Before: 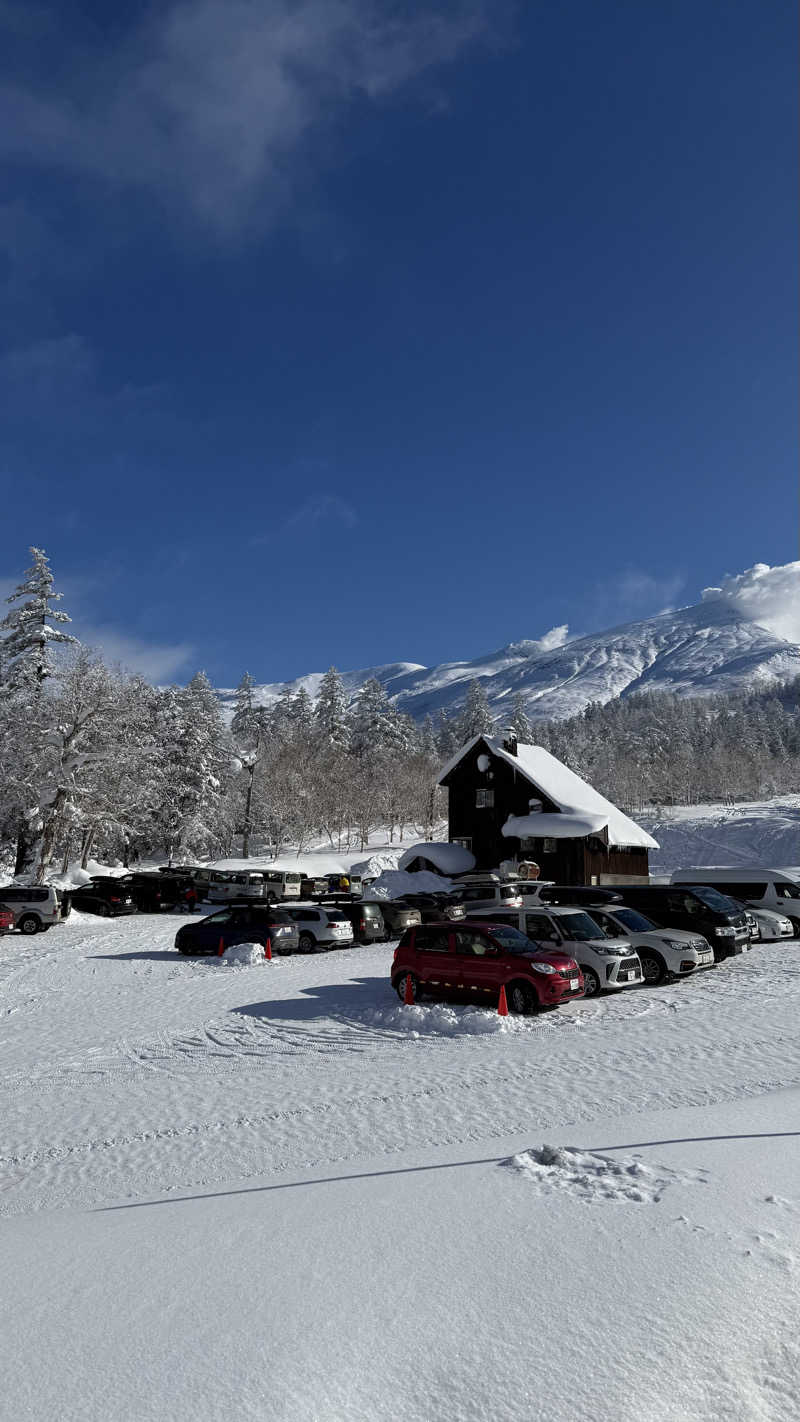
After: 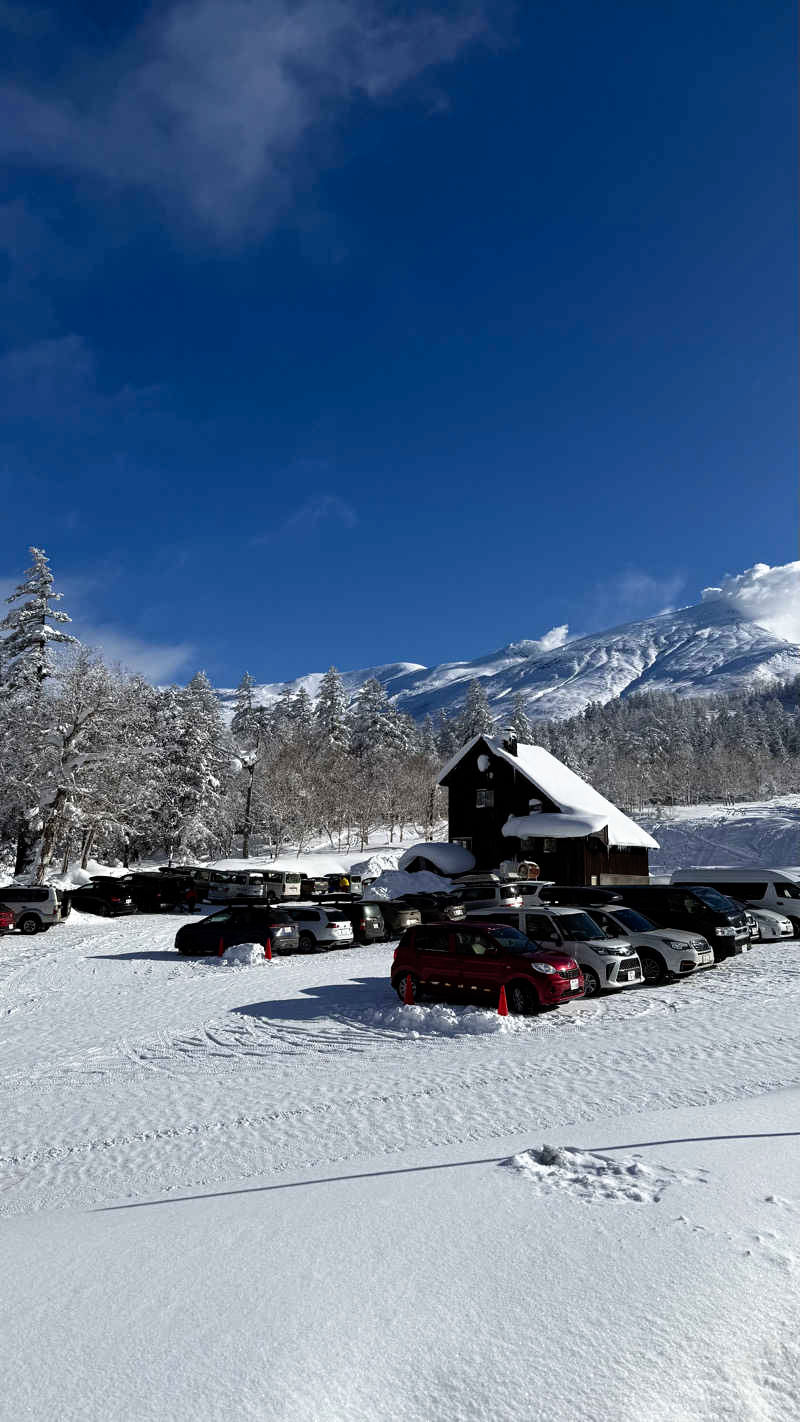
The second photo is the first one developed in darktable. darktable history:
contrast equalizer: y [[0.5 ×6], [0.5 ×6], [0.5, 0.5, 0.501, 0.545, 0.707, 0.863], [0 ×6], [0 ×6]]
tone curve: curves: ch0 [(0, 0) (0.003, 0.001) (0.011, 0.005) (0.025, 0.01) (0.044, 0.019) (0.069, 0.029) (0.1, 0.042) (0.136, 0.078) (0.177, 0.129) (0.224, 0.182) (0.277, 0.246) (0.335, 0.318) (0.399, 0.396) (0.468, 0.481) (0.543, 0.573) (0.623, 0.672) (0.709, 0.777) (0.801, 0.881) (0.898, 0.975) (1, 1)], preserve colors none
exposure: compensate highlight preservation false
